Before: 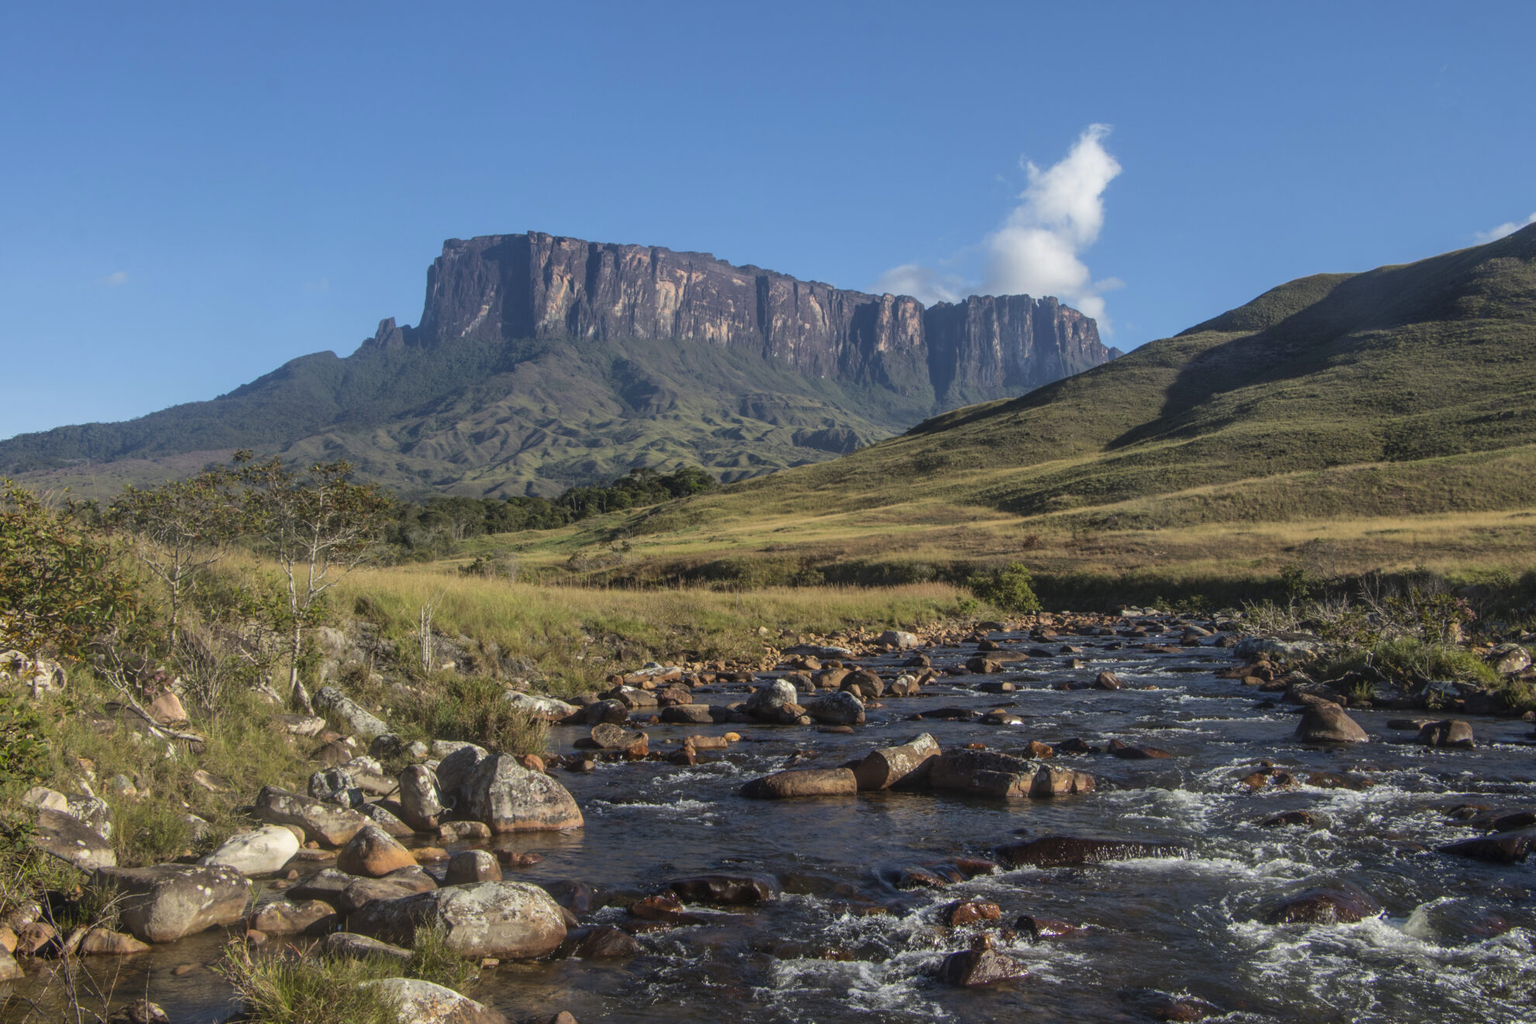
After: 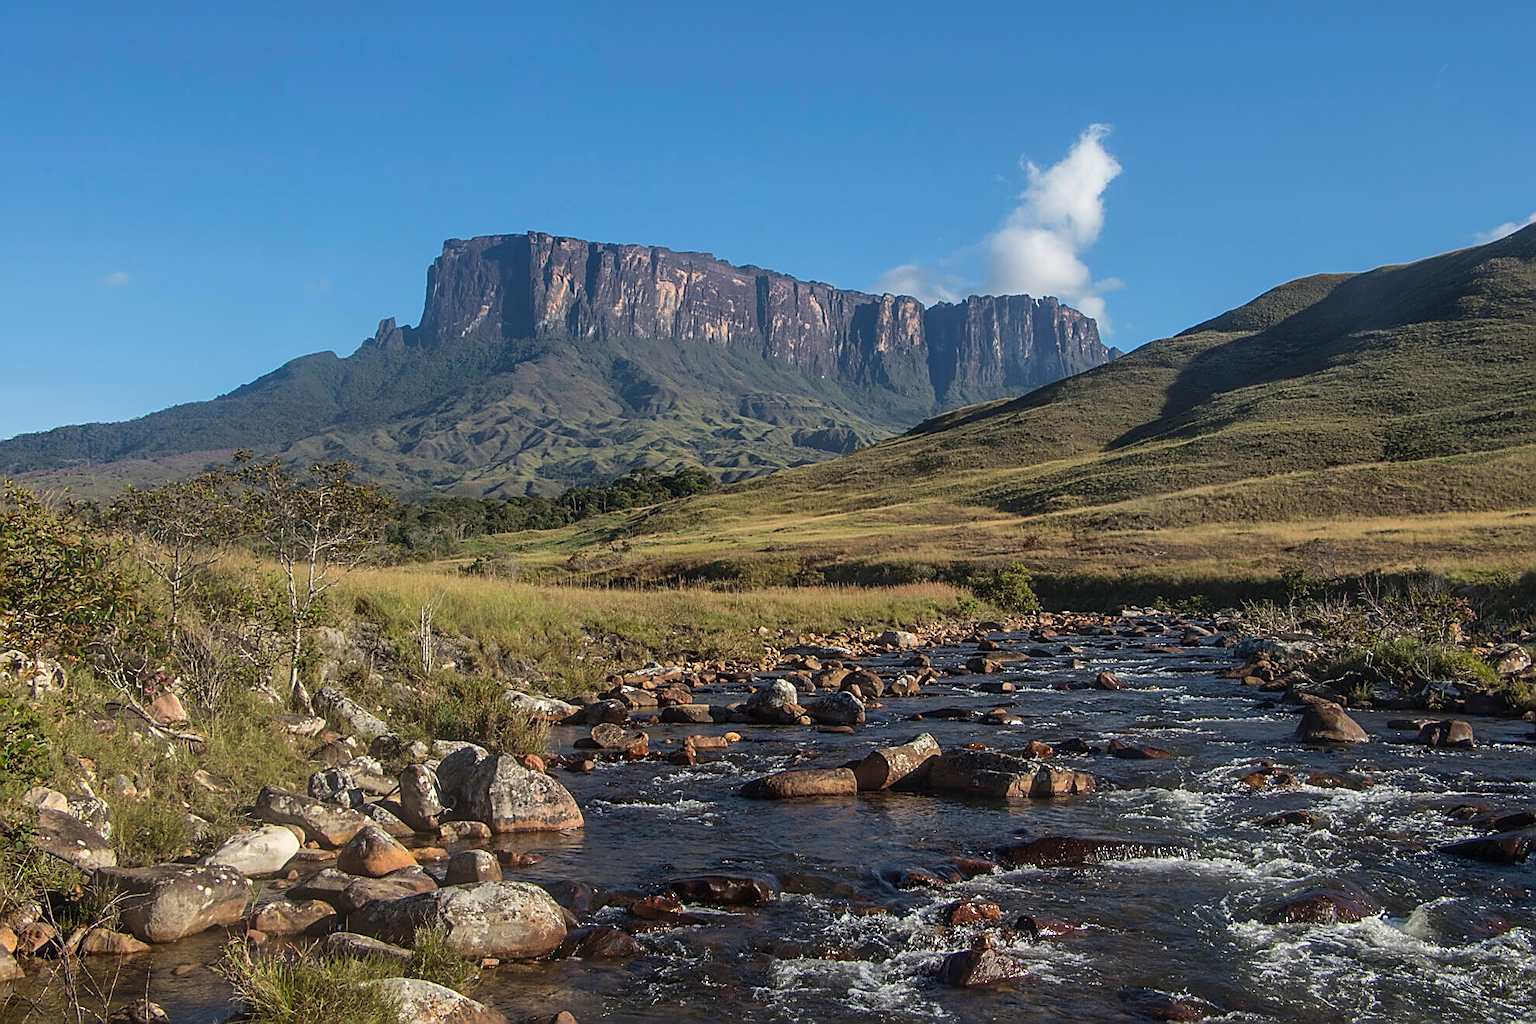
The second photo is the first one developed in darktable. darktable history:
sharpen: radius 1.64, amount 1.286
